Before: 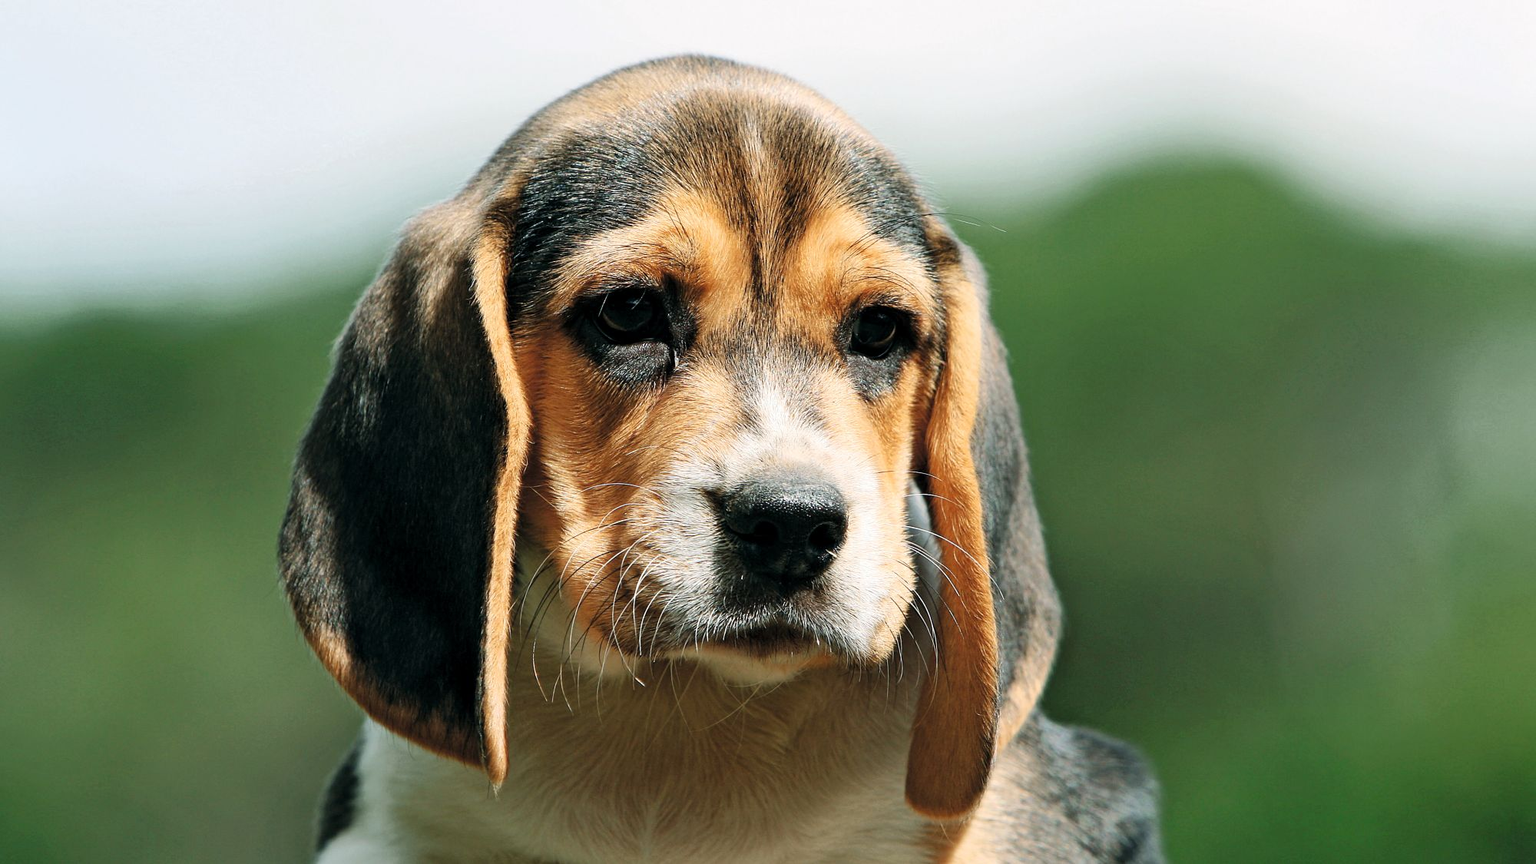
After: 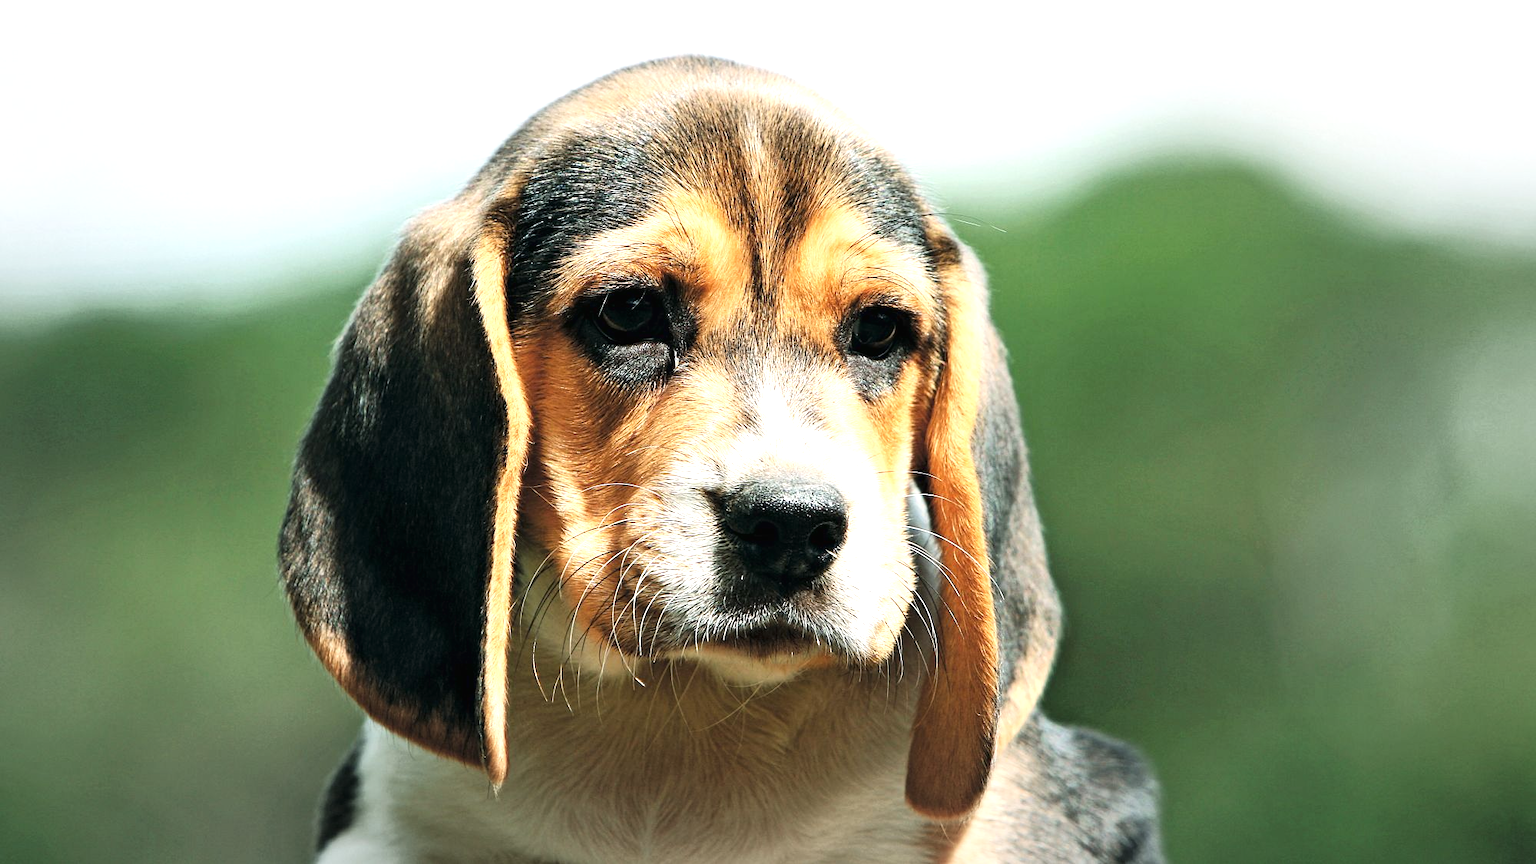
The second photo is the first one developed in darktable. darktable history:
tone curve: curves: ch0 [(0, 0) (0.003, 0.01) (0.011, 0.015) (0.025, 0.023) (0.044, 0.037) (0.069, 0.055) (0.1, 0.08) (0.136, 0.114) (0.177, 0.155) (0.224, 0.201) (0.277, 0.254) (0.335, 0.319) (0.399, 0.387) (0.468, 0.459) (0.543, 0.544) (0.623, 0.634) (0.709, 0.731) (0.801, 0.827) (0.898, 0.921) (1, 1)], color space Lab, linked channels, preserve colors none
vignetting: fall-off start 66.17%, fall-off radius 39.81%, brightness -0.192, saturation -0.293, automatic ratio true, width/height ratio 0.672
exposure: black level correction 0, exposure 0.697 EV, compensate exposure bias true, compensate highlight preservation false
